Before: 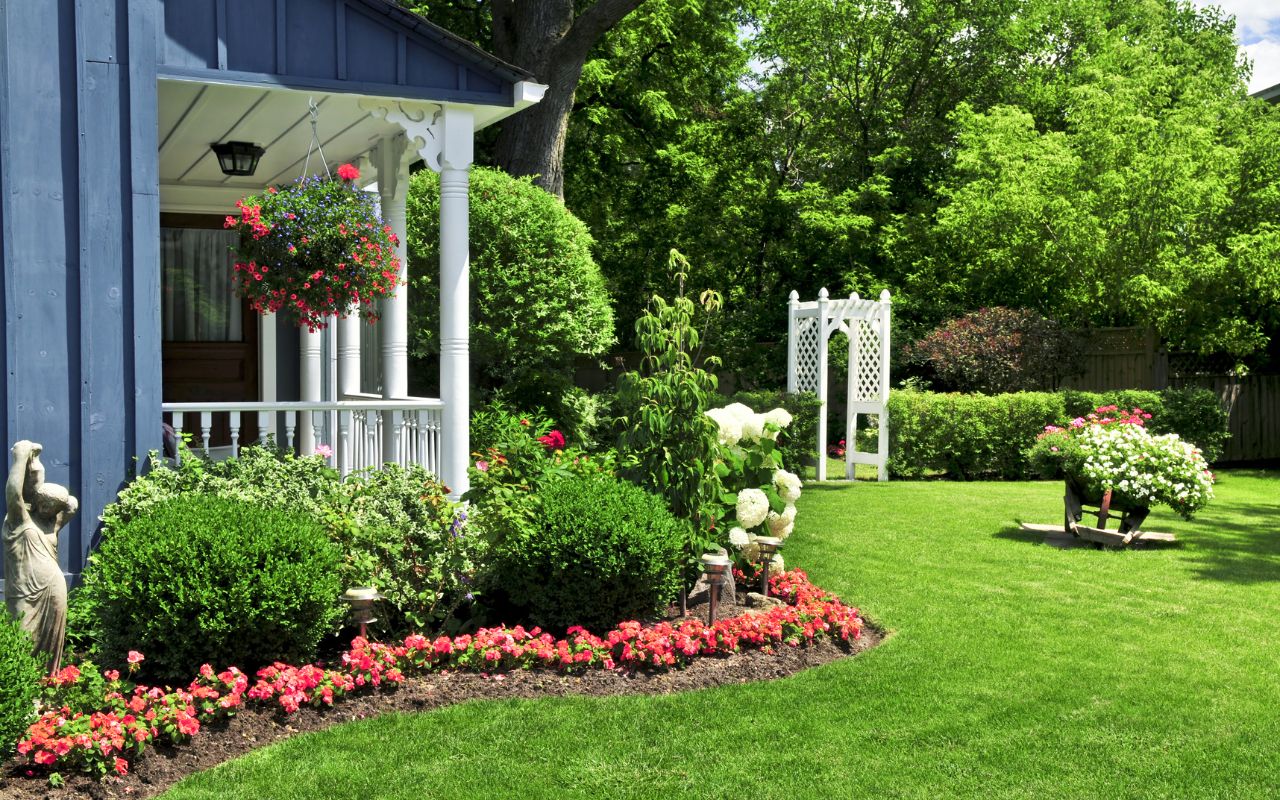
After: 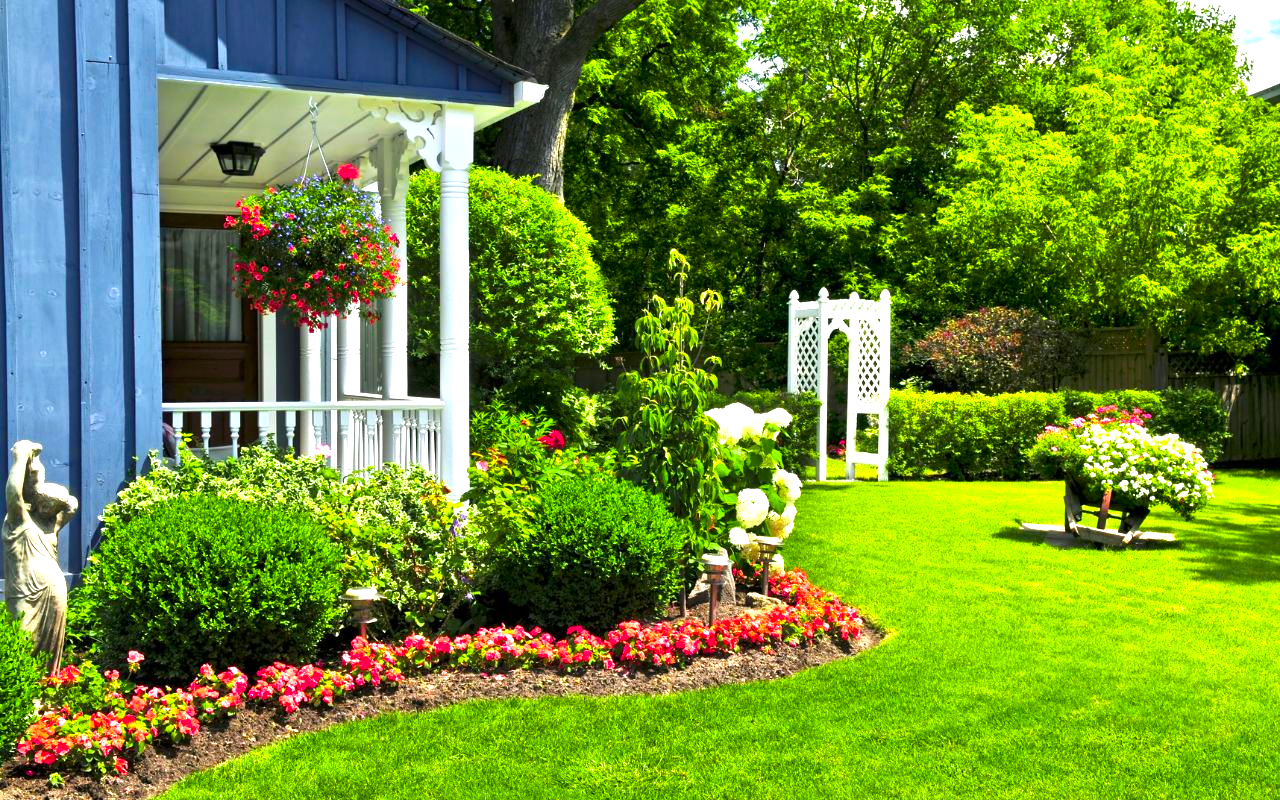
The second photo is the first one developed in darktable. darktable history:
color balance rgb: linear chroma grading › global chroma 14.491%, perceptual saturation grading › global saturation 25.49%, perceptual brilliance grading › global brilliance 25.759%
